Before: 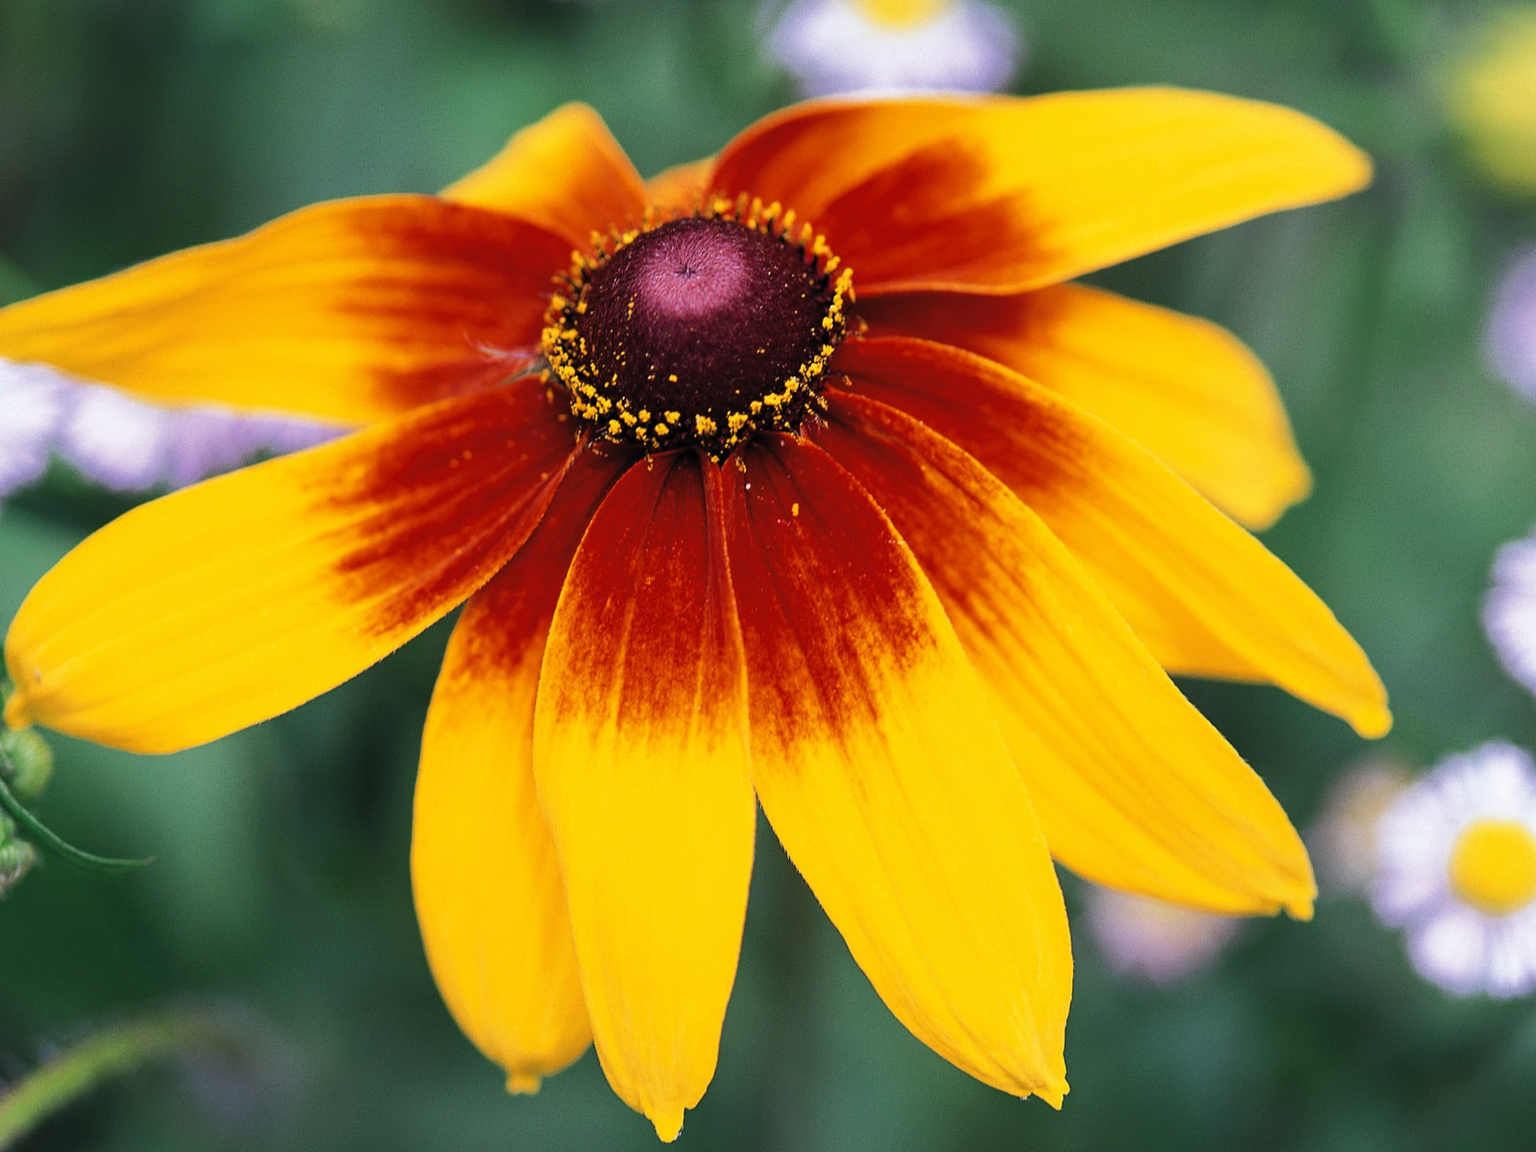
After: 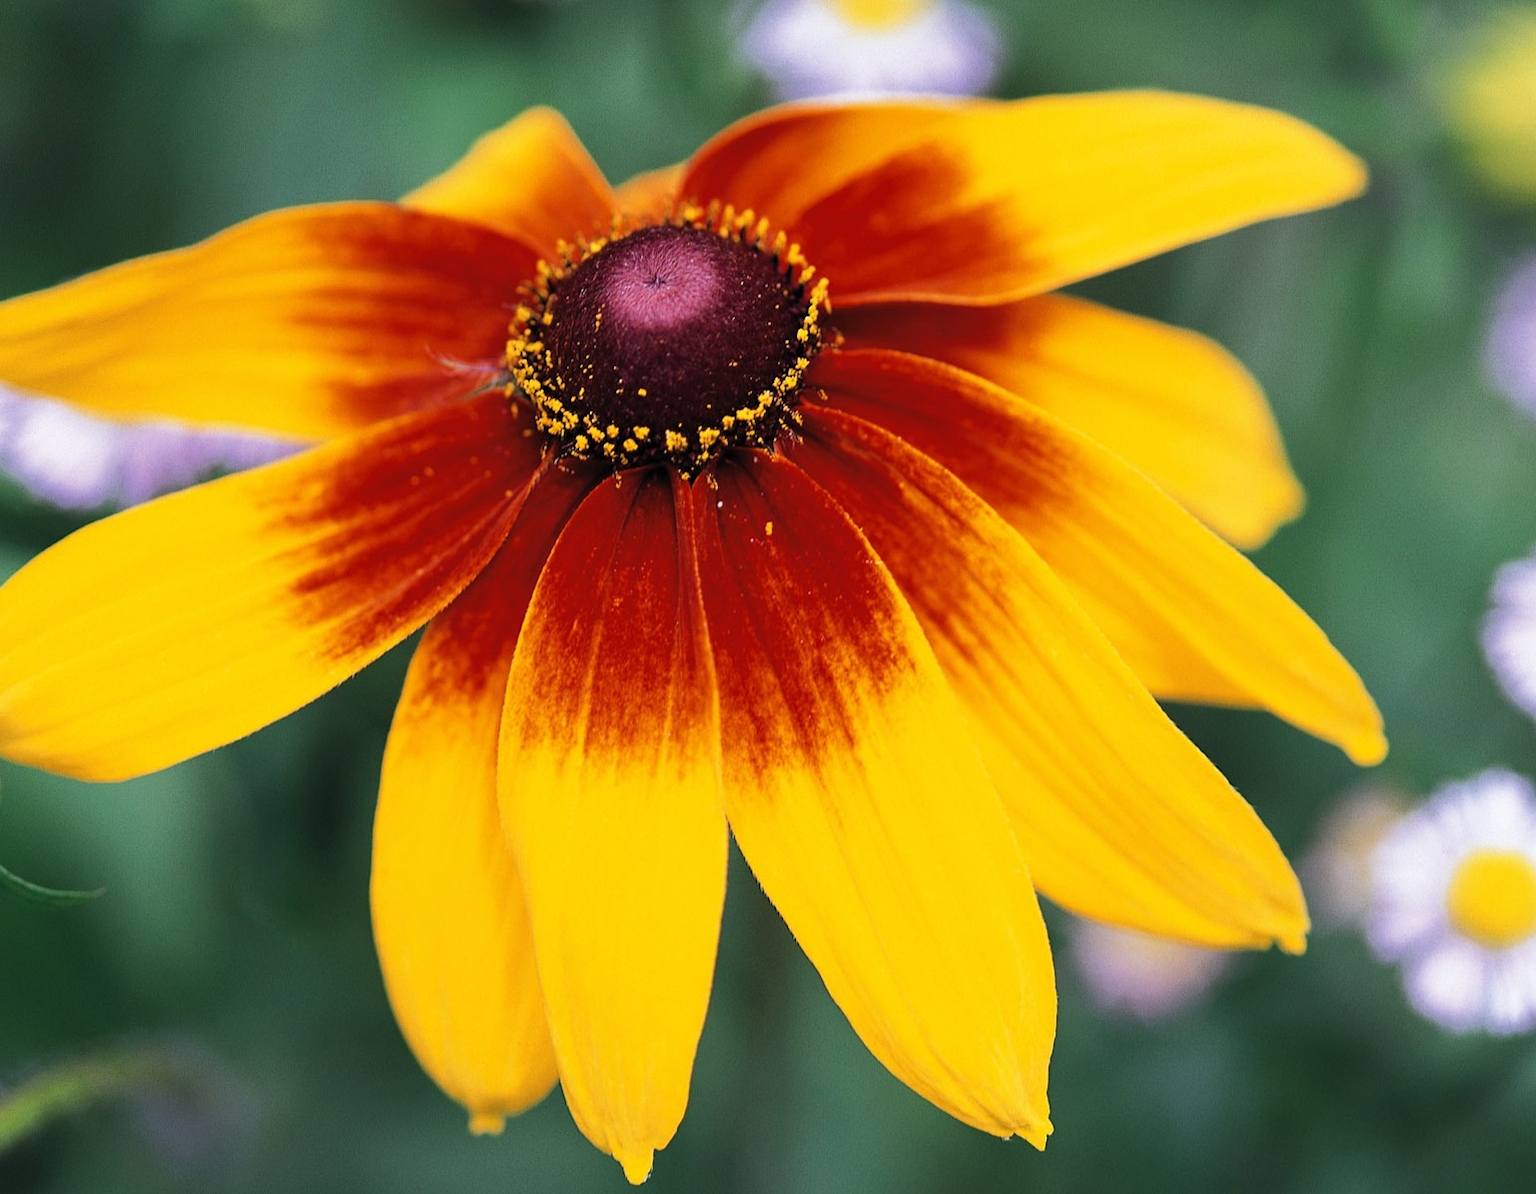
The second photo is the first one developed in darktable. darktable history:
crop and rotate: left 3.507%
